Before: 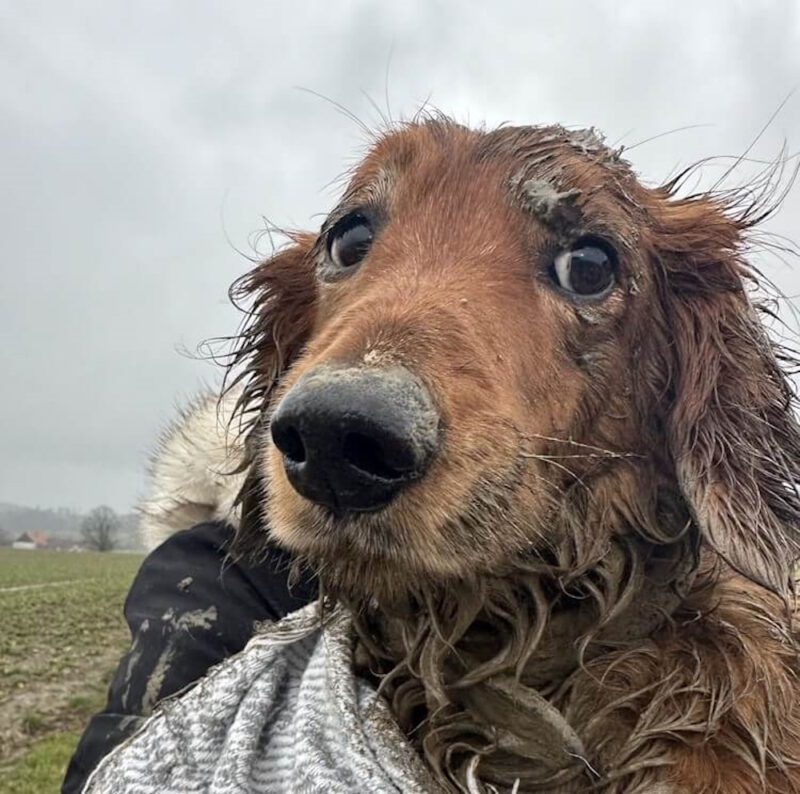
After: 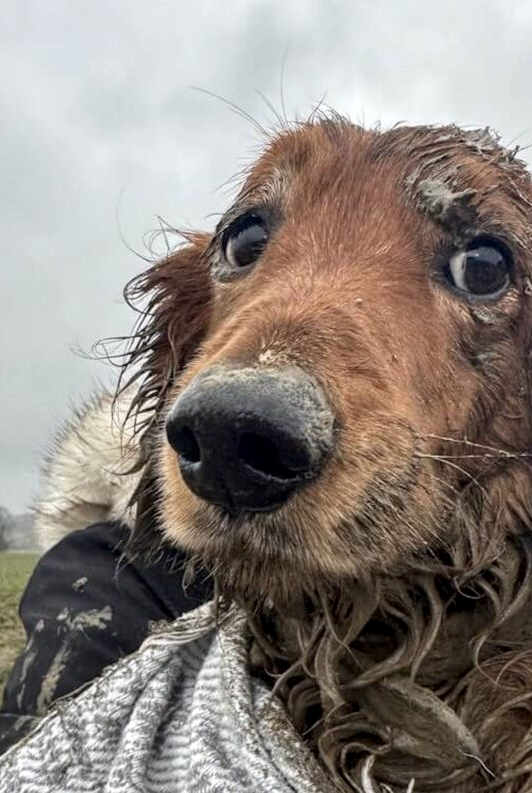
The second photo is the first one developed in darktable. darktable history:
crop and rotate: left 13.357%, right 20.038%
local contrast: on, module defaults
